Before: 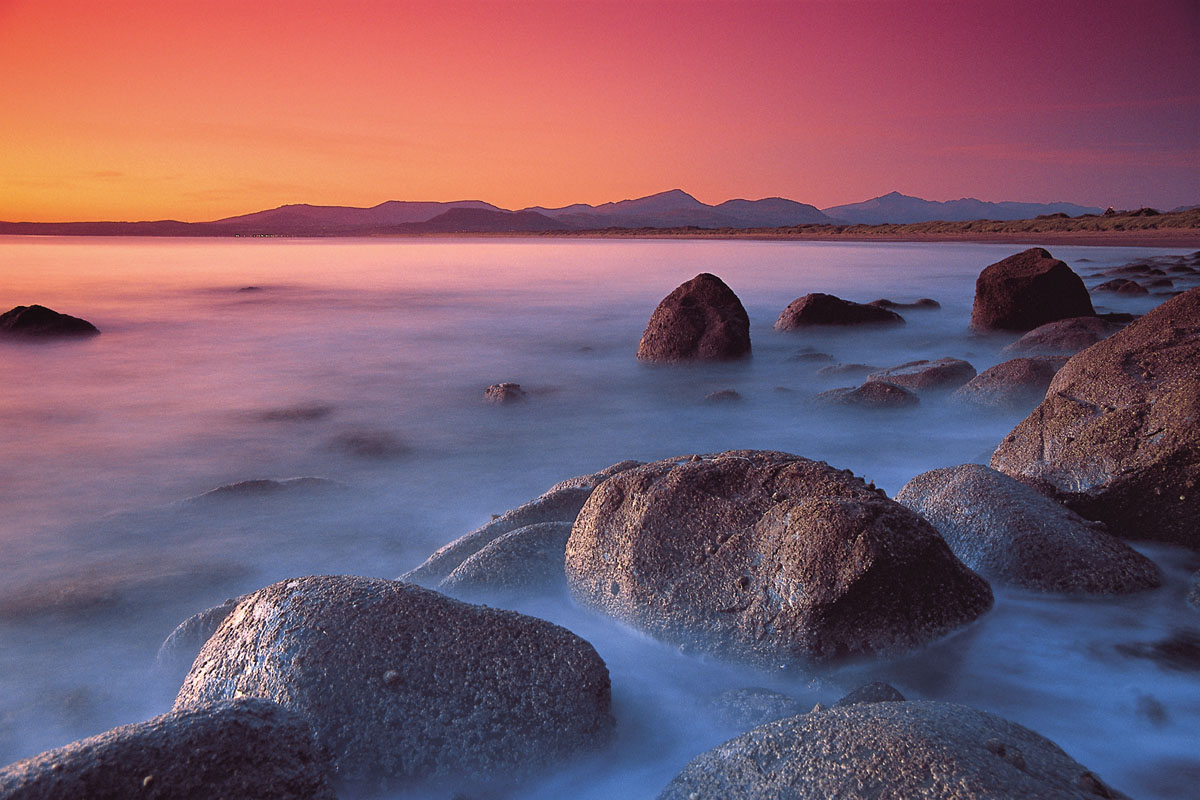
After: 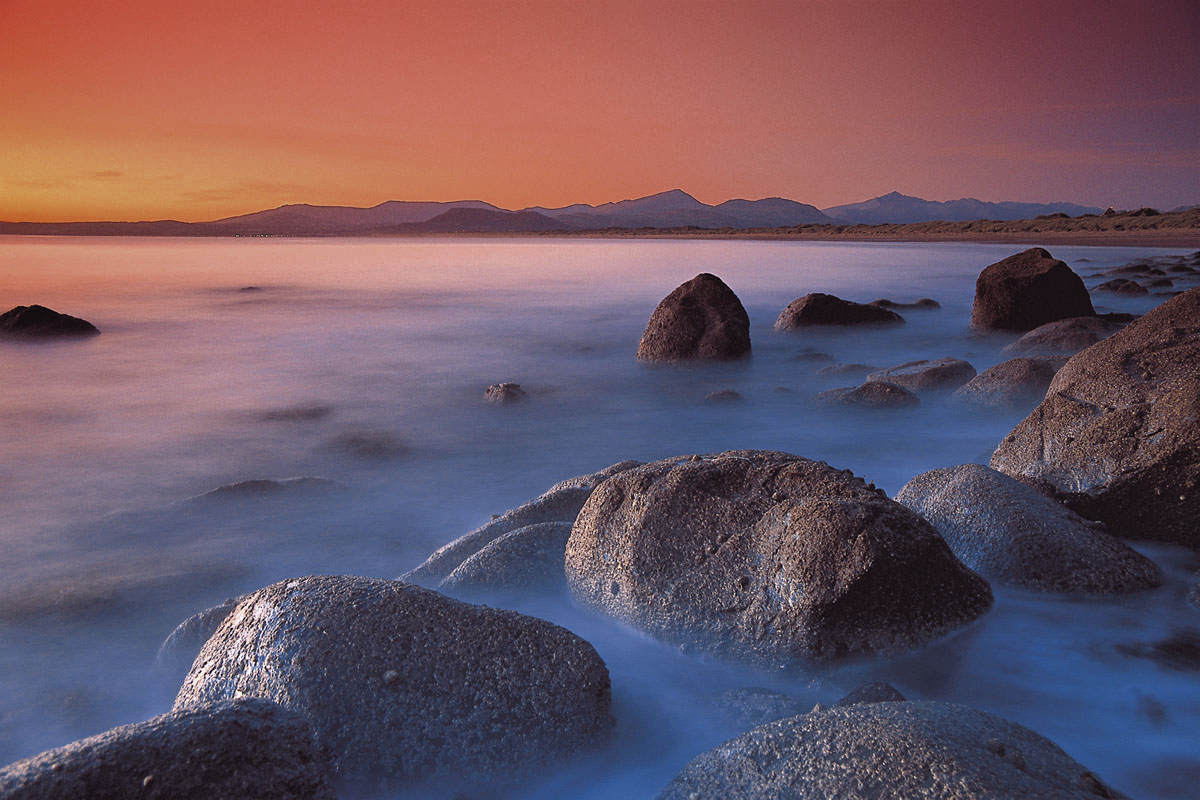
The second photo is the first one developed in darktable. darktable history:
color zones: curves: ch0 [(0, 0.5) (0.125, 0.4) (0.25, 0.5) (0.375, 0.4) (0.5, 0.4) (0.625, 0.35) (0.75, 0.35) (0.875, 0.5)]; ch1 [(0, 0.35) (0.125, 0.45) (0.25, 0.35) (0.375, 0.35) (0.5, 0.35) (0.625, 0.35) (0.75, 0.45) (0.875, 0.35)]; ch2 [(0, 0.6) (0.125, 0.5) (0.25, 0.5) (0.375, 0.6) (0.5, 0.6) (0.625, 0.5) (0.75, 0.5) (0.875, 0.5)]
white balance: red 0.983, blue 1.036
